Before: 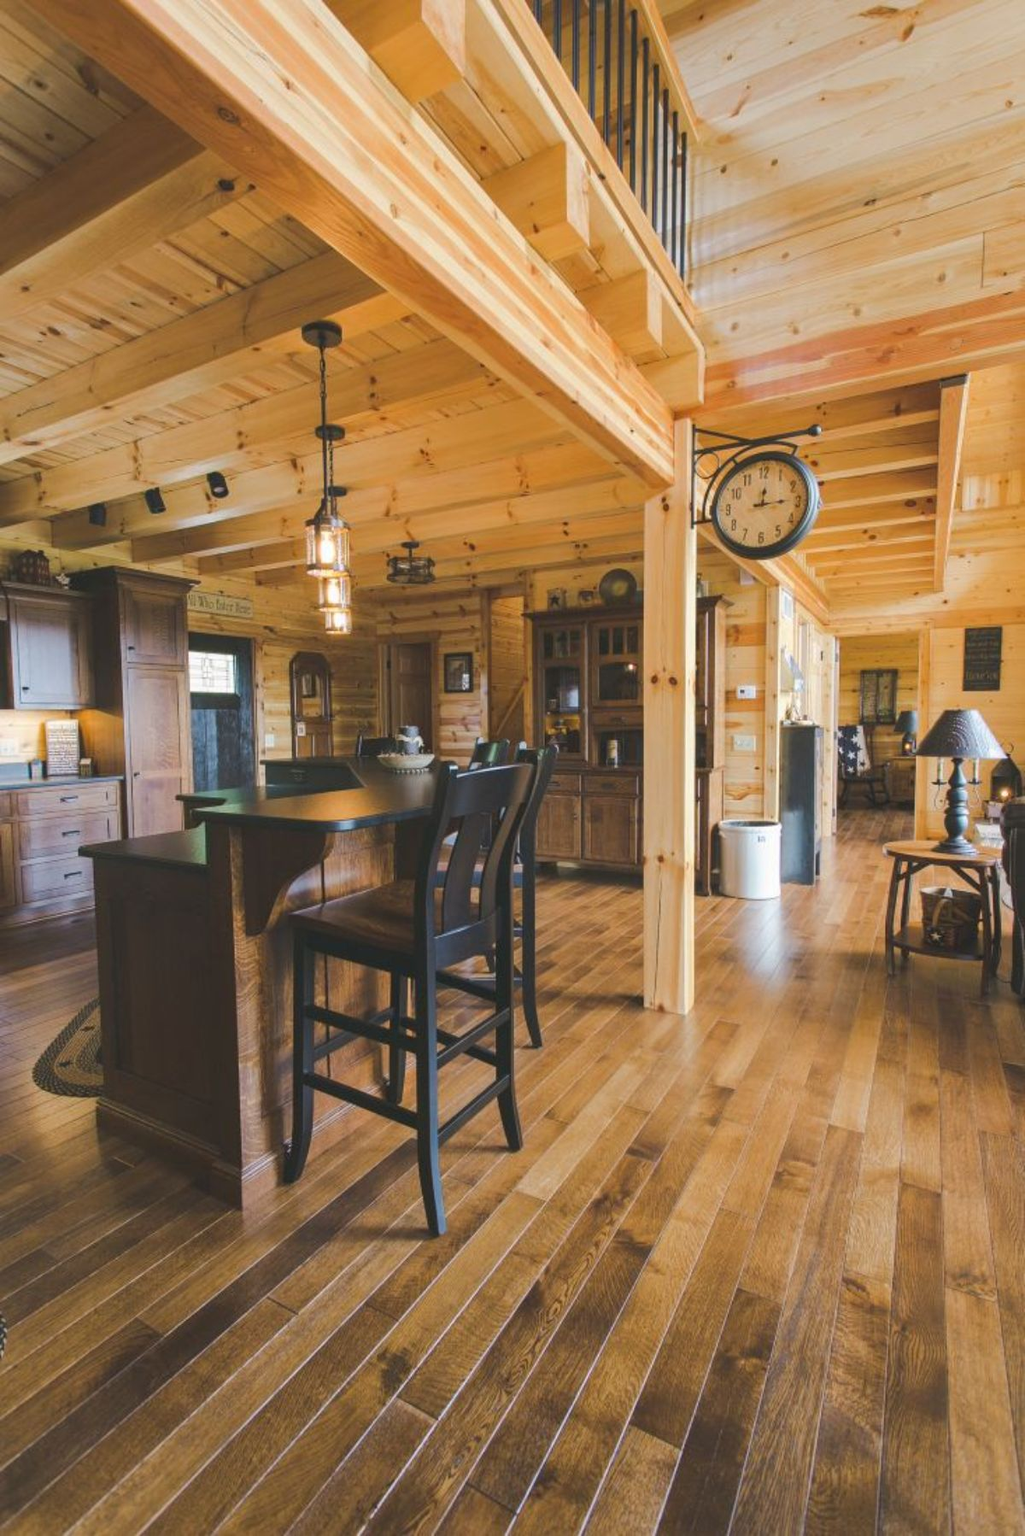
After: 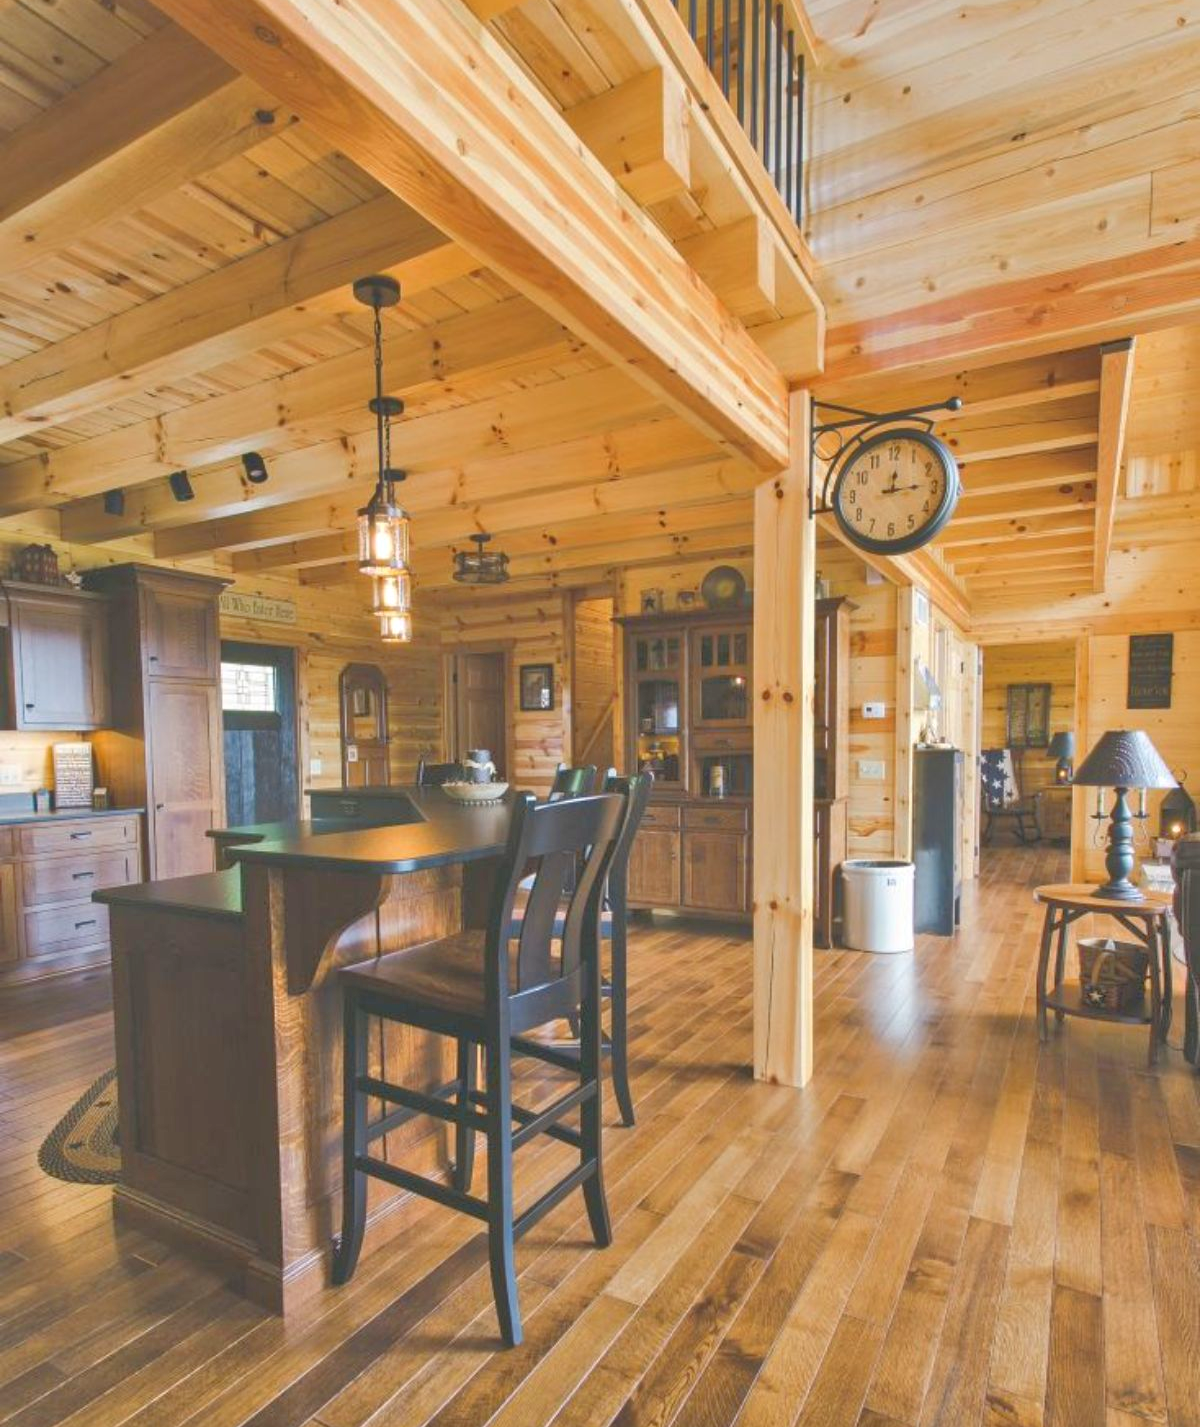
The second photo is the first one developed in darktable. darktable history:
tone equalizer: -7 EV 0.155 EV, -6 EV 0.609 EV, -5 EV 1.12 EV, -4 EV 1.31 EV, -3 EV 1.17 EV, -2 EV 0.6 EV, -1 EV 0.149 EV
crop and rotate: top 5.661%, bottom 14.932%
